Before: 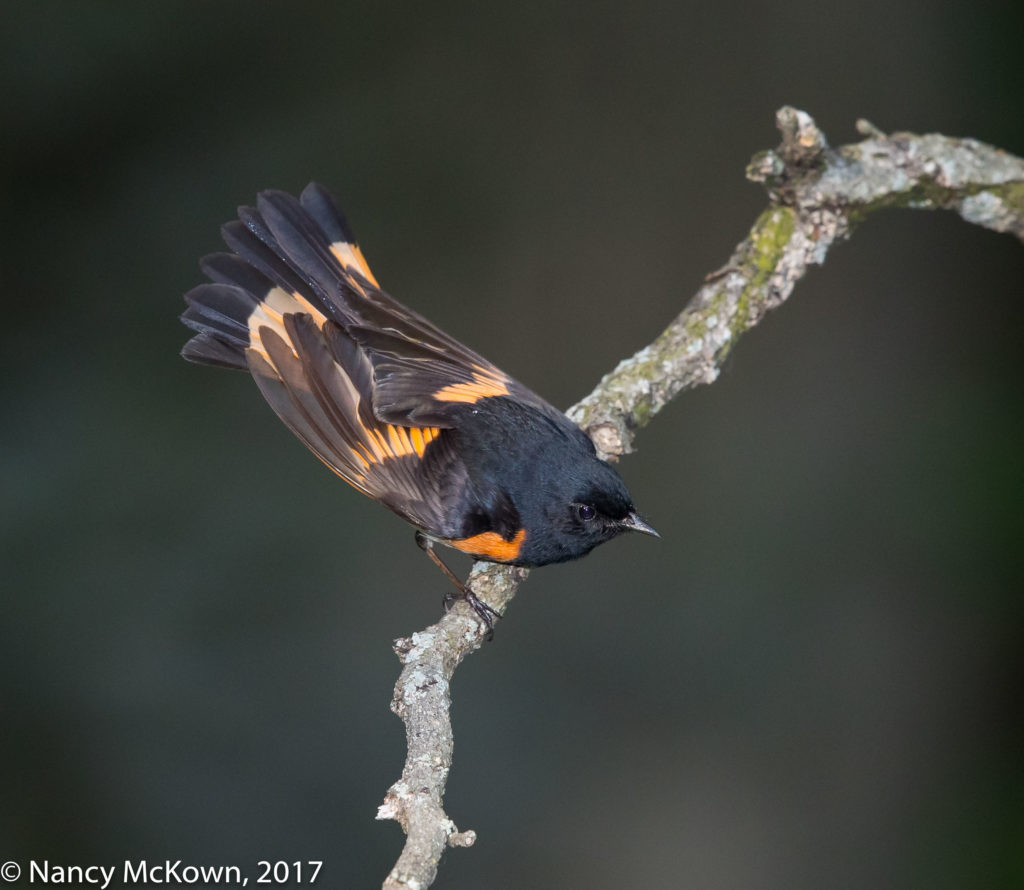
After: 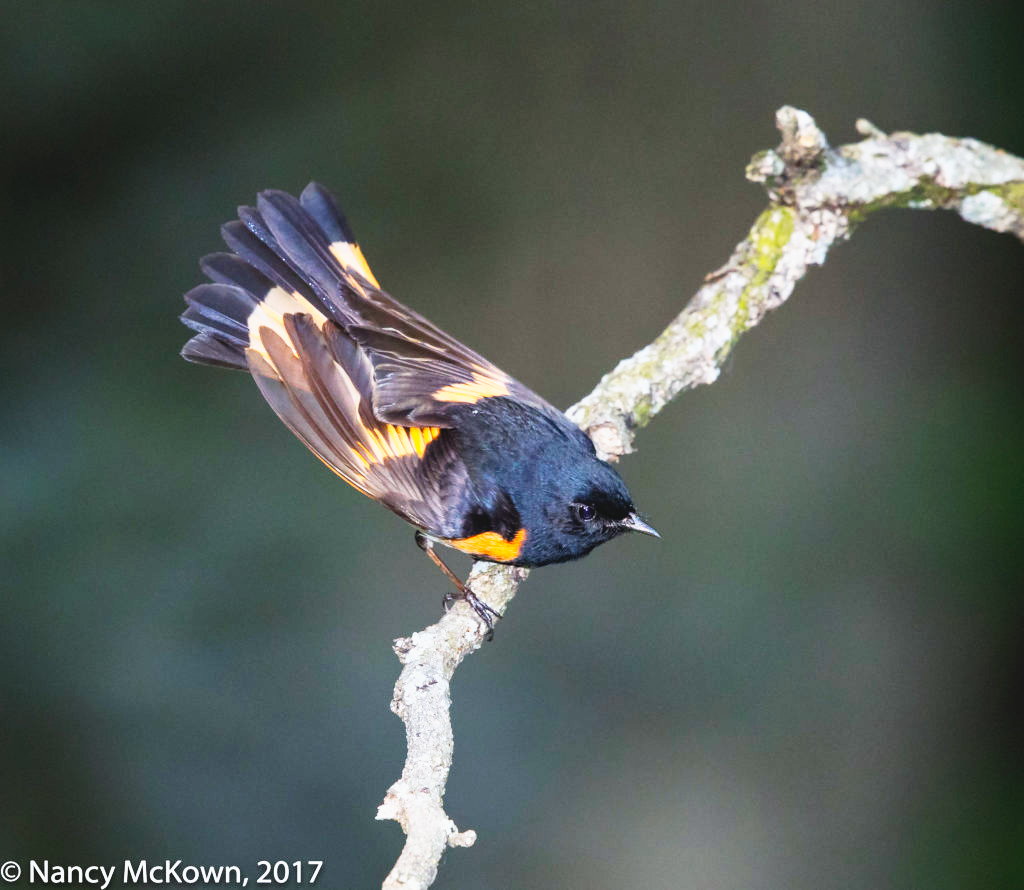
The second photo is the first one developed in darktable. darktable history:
white balance: red 0.983, blue 1.036
base curve: curves: ch0 [(0, 0) (0.007, 0.004) (0.027, 0.03) (0.046, 0.07) (0.207, 0.54) (0.442, 0.872) (0.673, 0.972) (1, 1)], preserve colors none
levels: levels [0.016, 0.492, 0.969]
contrast brightness saturation: contrast -0.1, brightness 0.05, saturation 0.08
